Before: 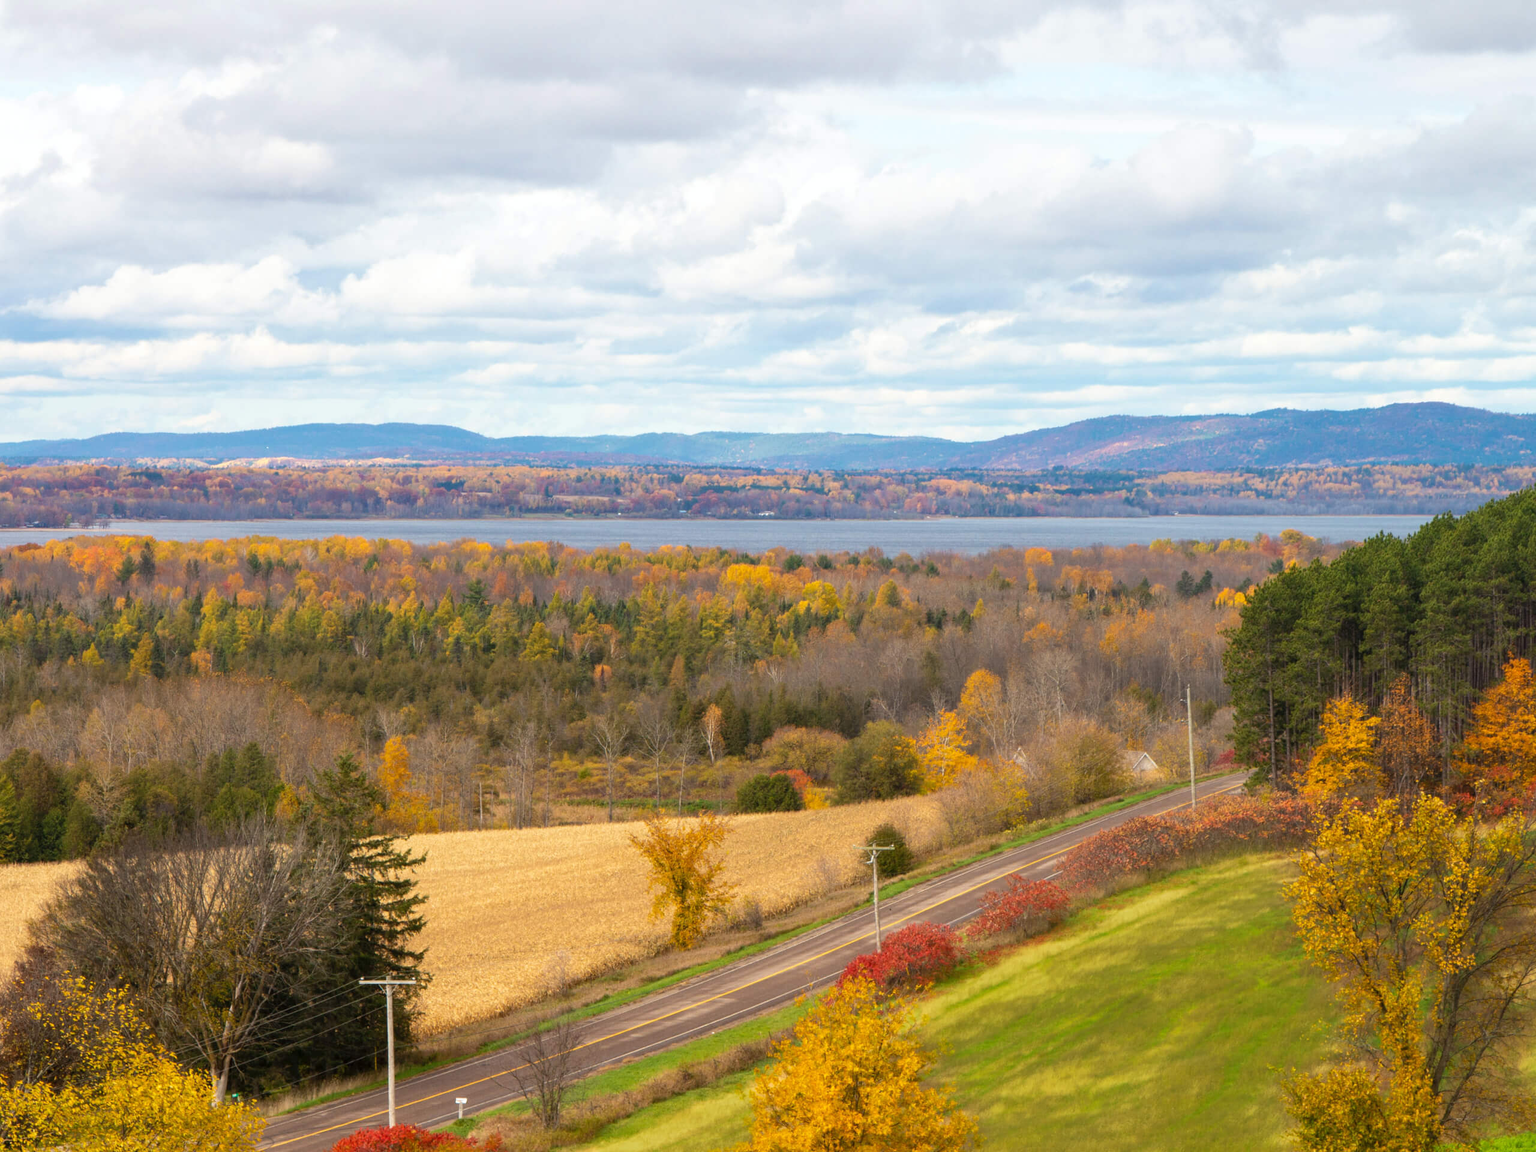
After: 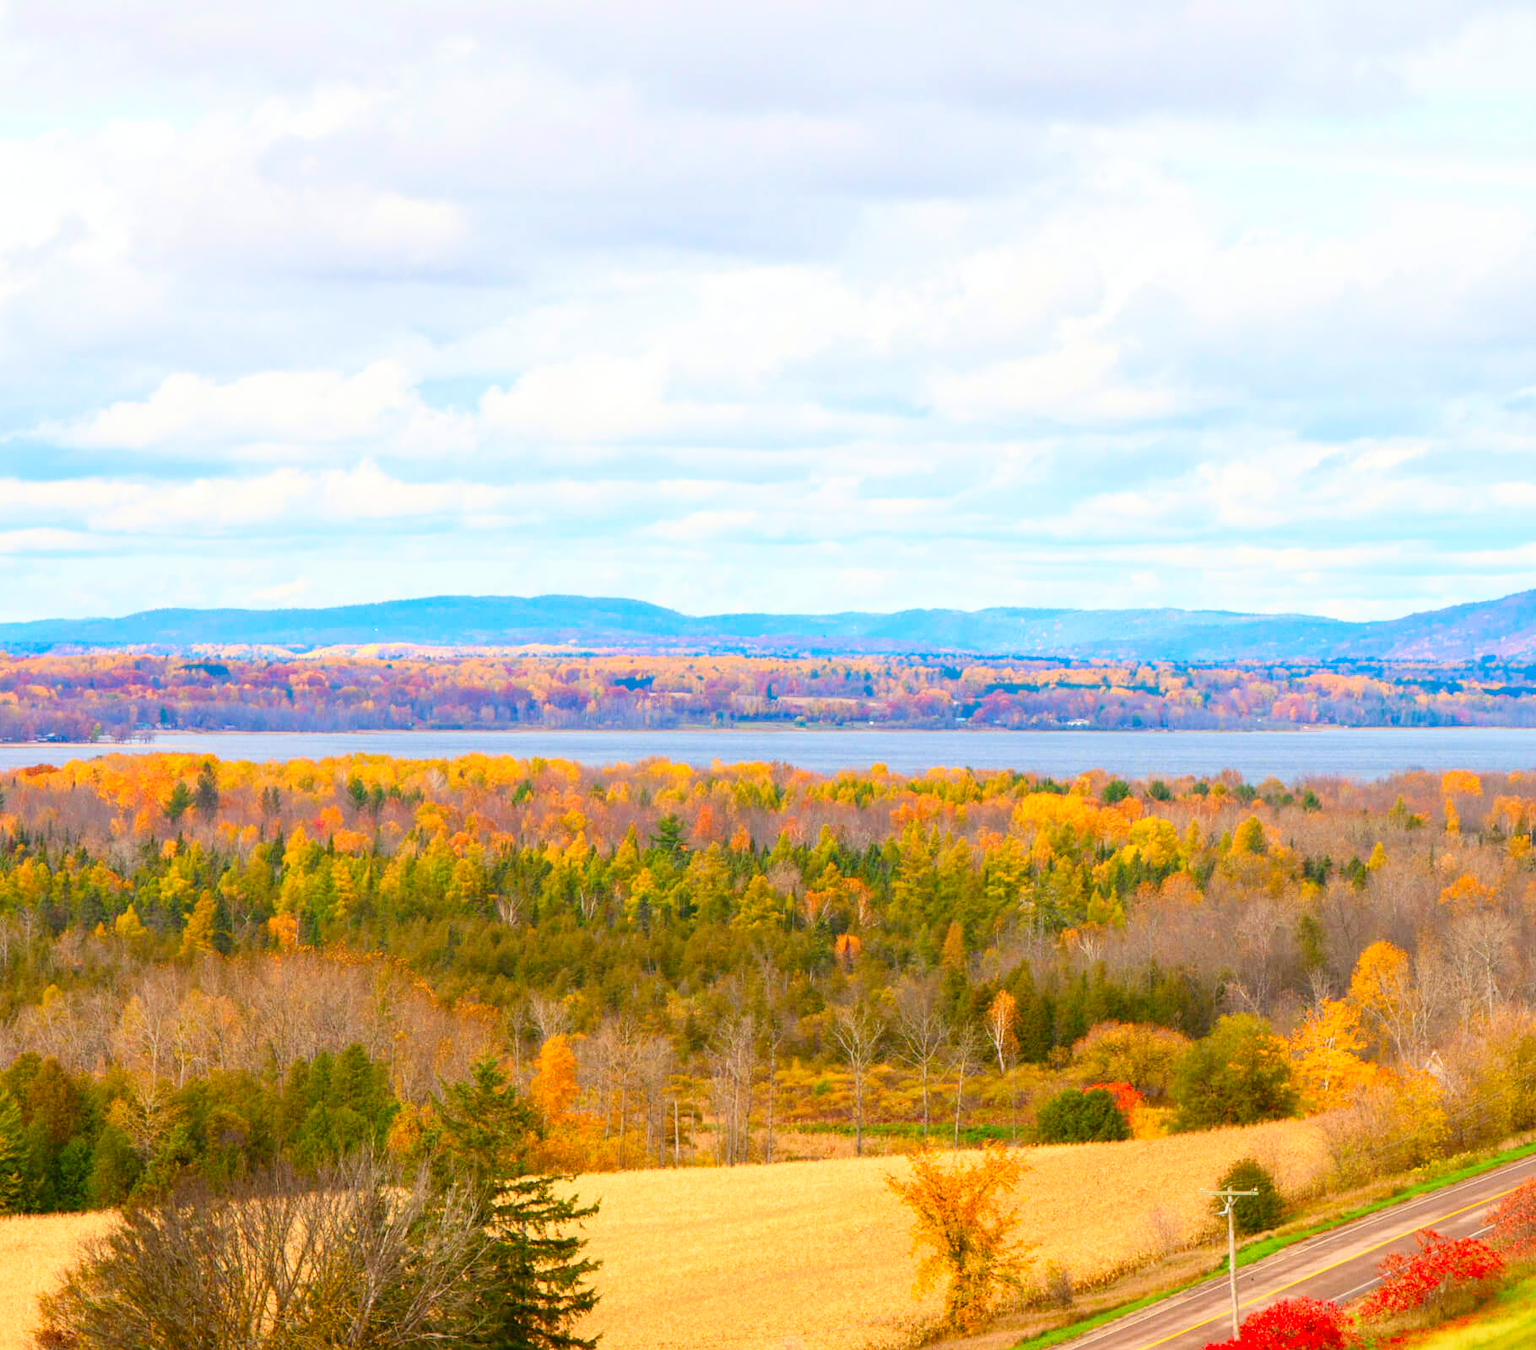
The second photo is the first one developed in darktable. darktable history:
color balance rgb: perceptual saturation grading › global saturation 20%, perceptual saturation grading › highlights -50%, perceptual saturation grading › shadows 30%
contrast brightness saturation: contrast 0.2, brightness 0.2, saturation 0.8
crop: right 28.885%, bottom 16.626%
